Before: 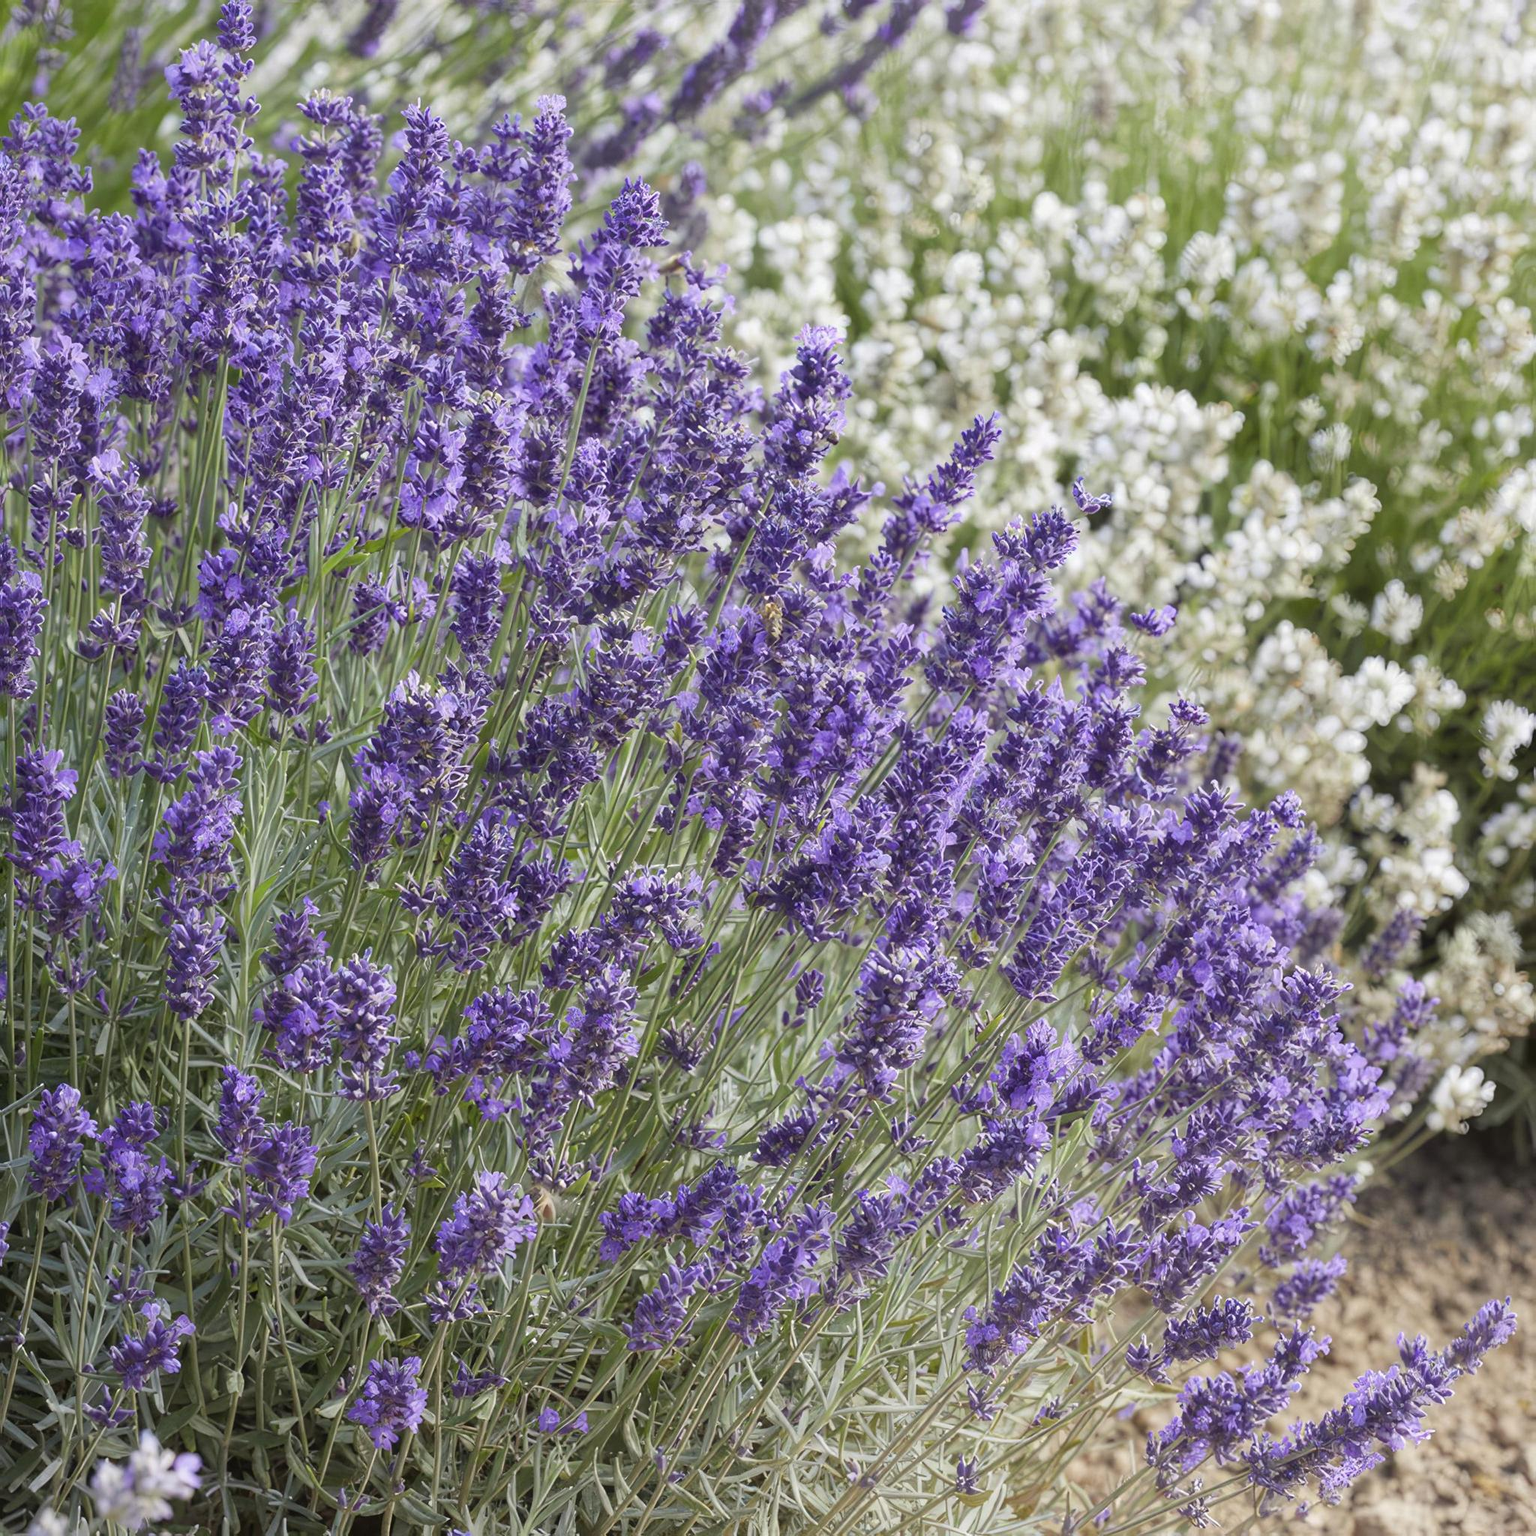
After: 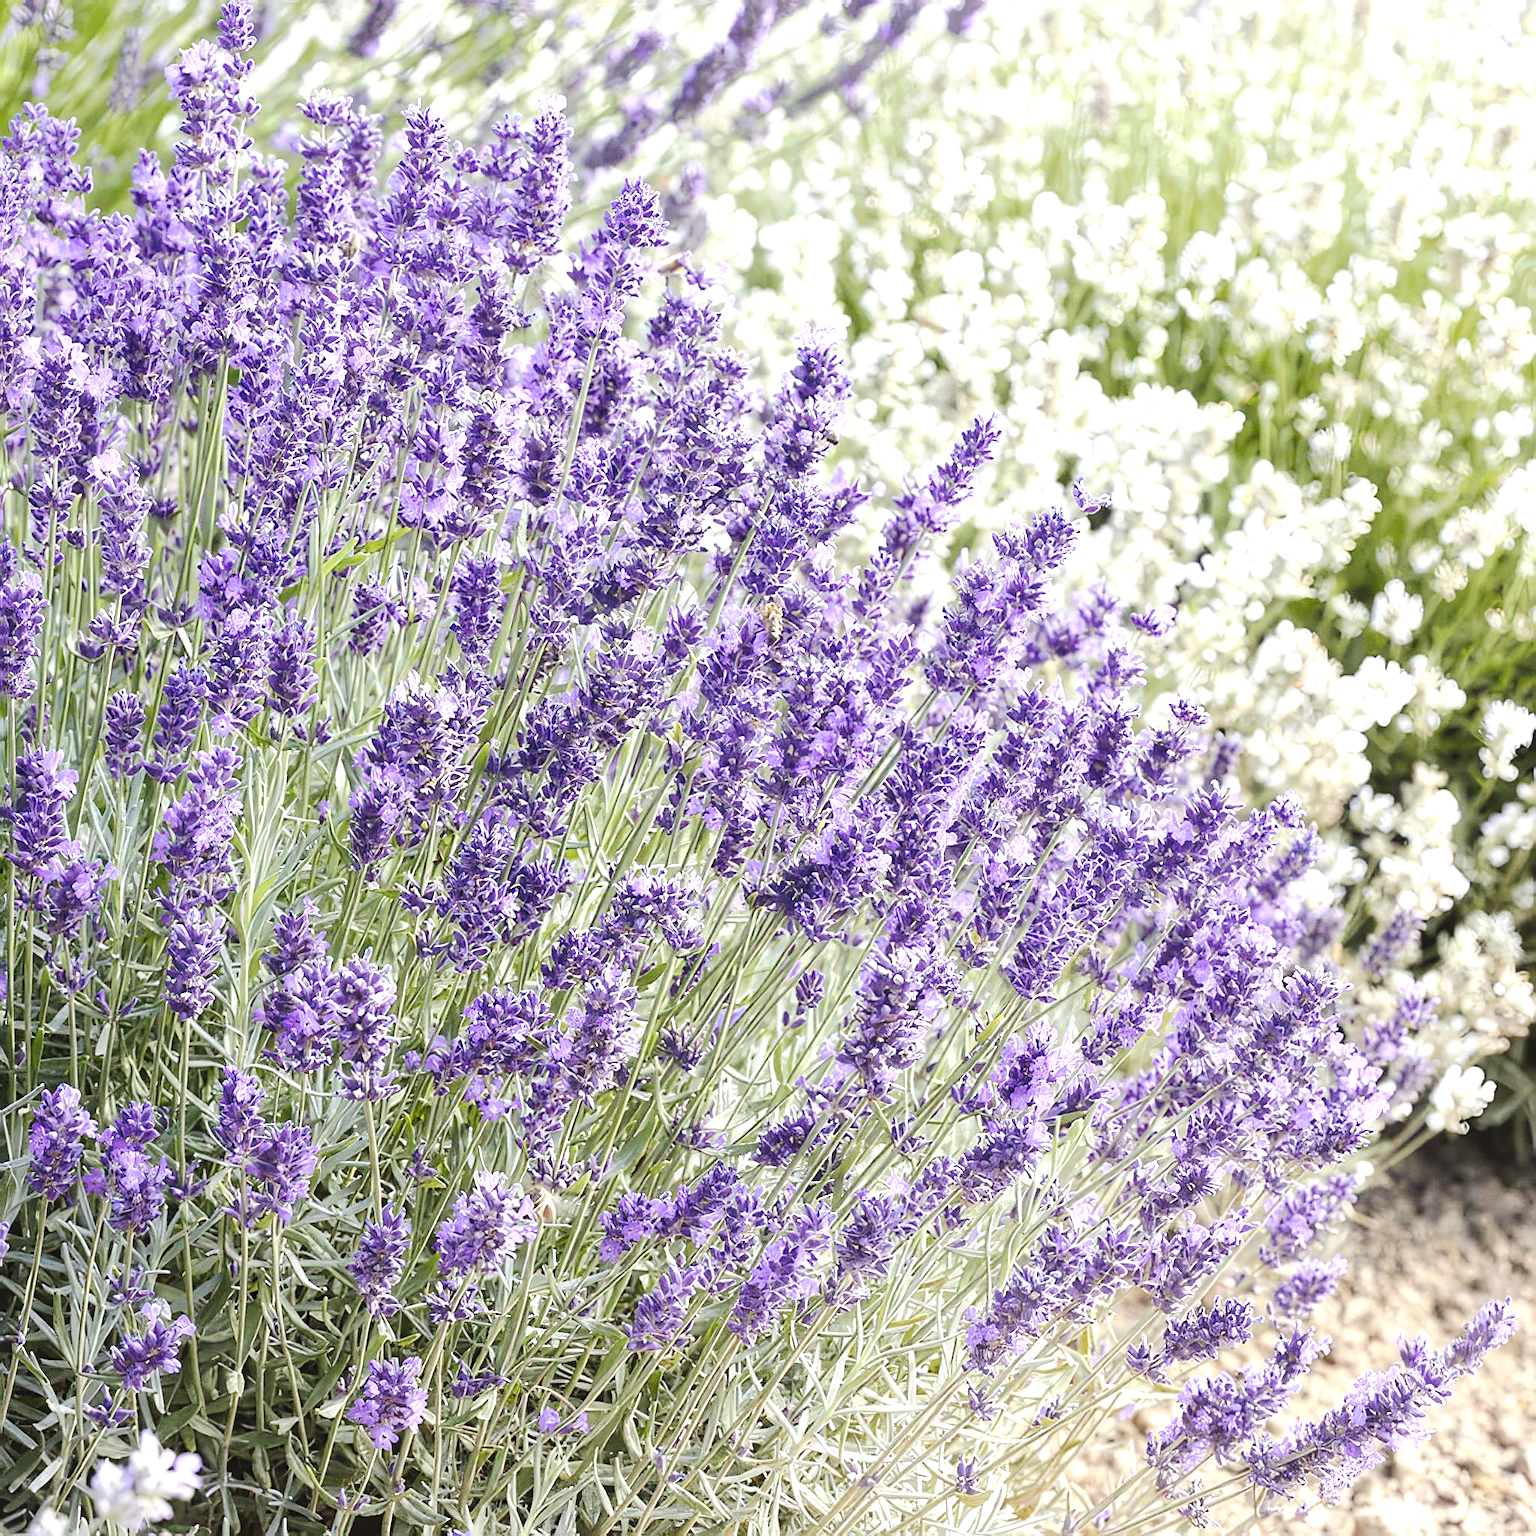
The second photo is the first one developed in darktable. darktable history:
exposure: exposure 0.607 EV, compensate highlight preservation false
tone equalizer: -8 EV -0.452 EV, -7 EV -0.427 EV, -6 EV -0.299 EV, -5 EV -0.232 EV, -3 EV 0.223 EV, -2 EV 0.324 EV, -1 EV 0.391 EV, +0 EV 0.44 EV, edges refinement/feathering 500, mask exposure compensation -1.57 EV, preserve details no
tone curve: curves: ch0 [(0, 0) (0.003, 0.039) (0.011, 0.041) (0.025, 0.048) (0.044, 0.065) (0.069, 0.084) (0.1, 0.104) (0.136, 0.137) (0.177, 0.19) (0.224, 0.245) (0.277, 0.32) (0.335, 0.409) (0.399, 0.496) (0.468, 0.58) (0.543, 0.656) (0.623, 0.733) (0.709, 0.796) (0.801, 0.852) (0.898, 0.93) (1, 1)], preserve colors none
sharpen: on, module defaults
